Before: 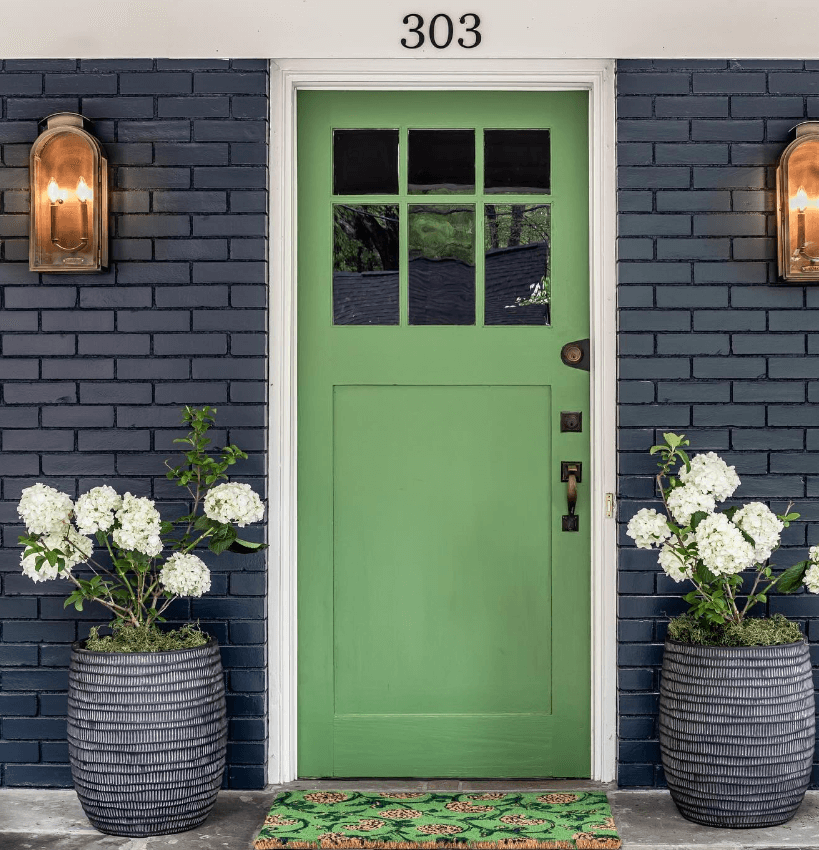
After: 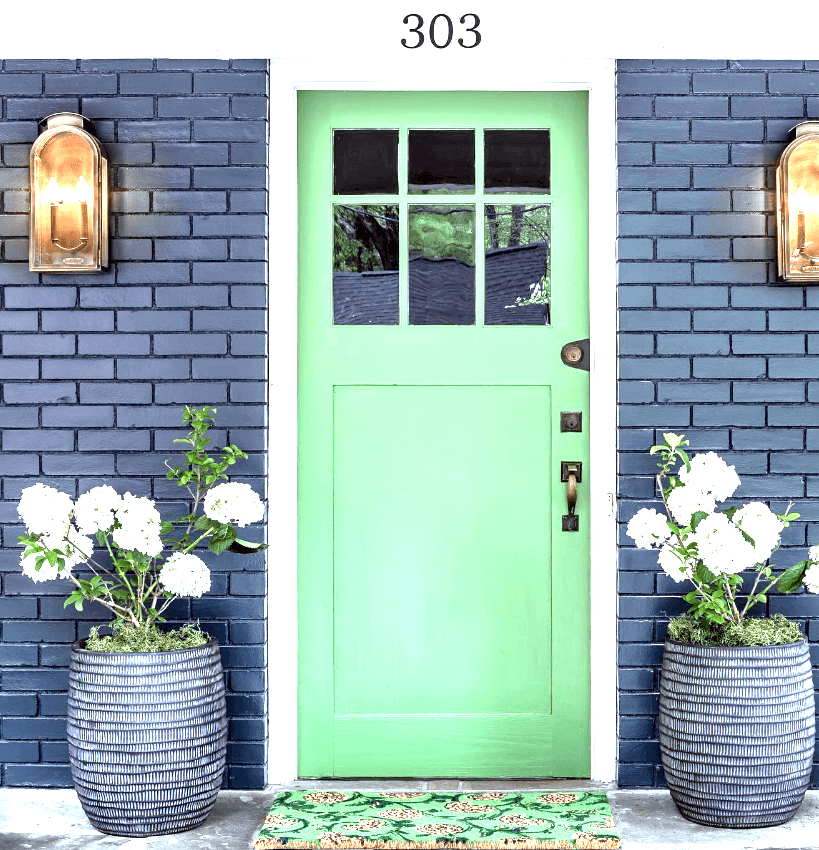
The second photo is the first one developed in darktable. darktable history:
white balance: red 0.924, blue 1.095
exposure: black level correction 0.001, exposure 1.84 EV, compensate highlight preservation false
color correction: highlights a* -2.73, highlights b* -2.09, shadows a* 2.41, shadows b* 2.73
